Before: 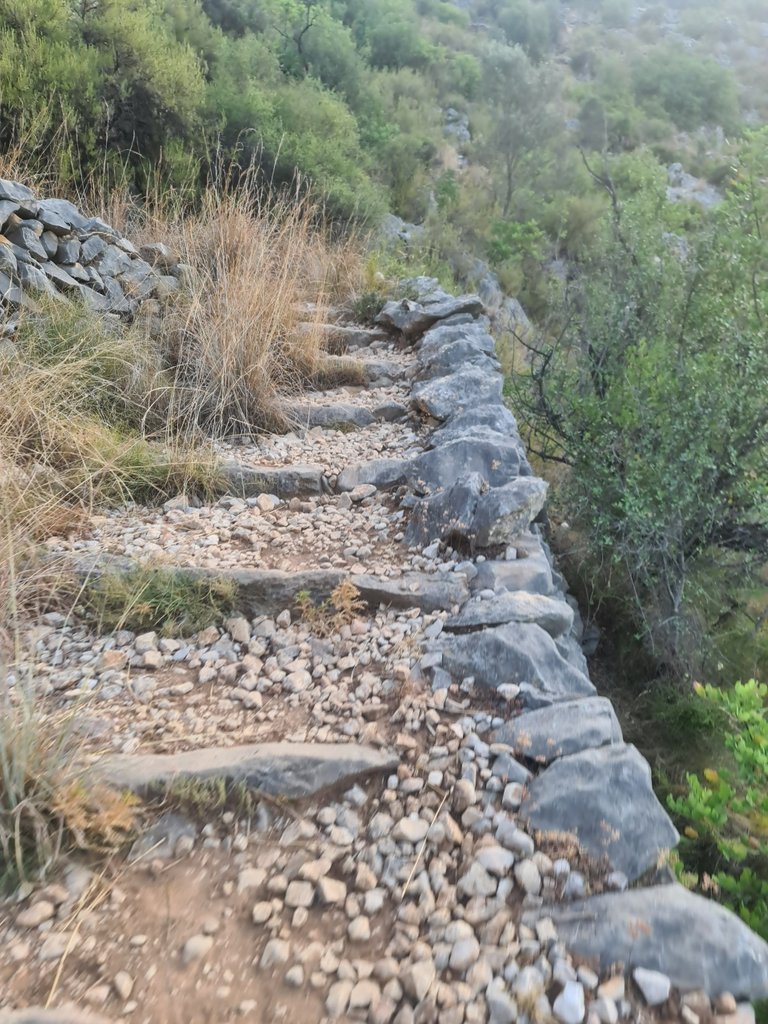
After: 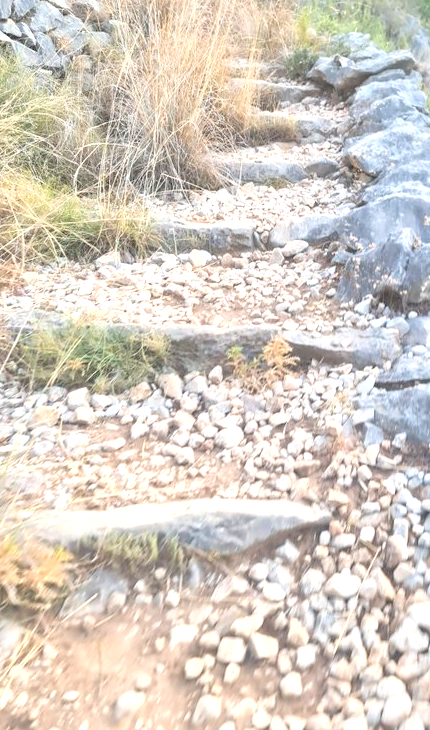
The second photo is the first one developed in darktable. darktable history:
crop: left 8.933%, top 23.89%, right 35.063%, bottom 4.762%
contrast brightness saturation: brightness 0.153
exposure: exposure 1 EV, compensate exposure bias true, compensate highlight preservation false
